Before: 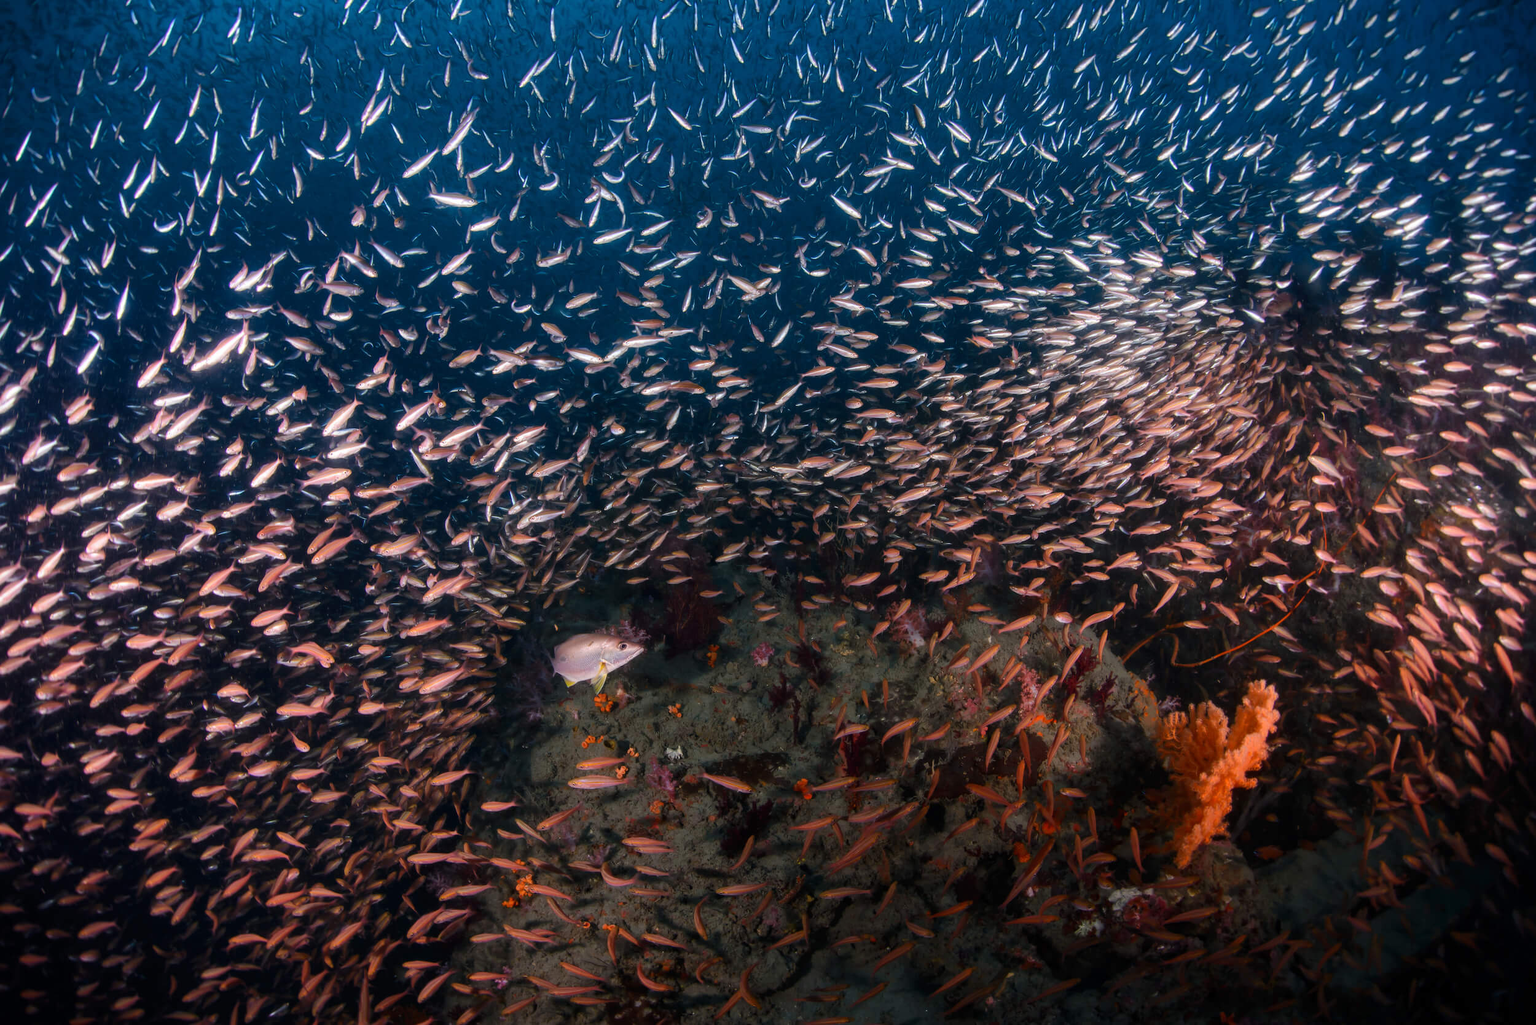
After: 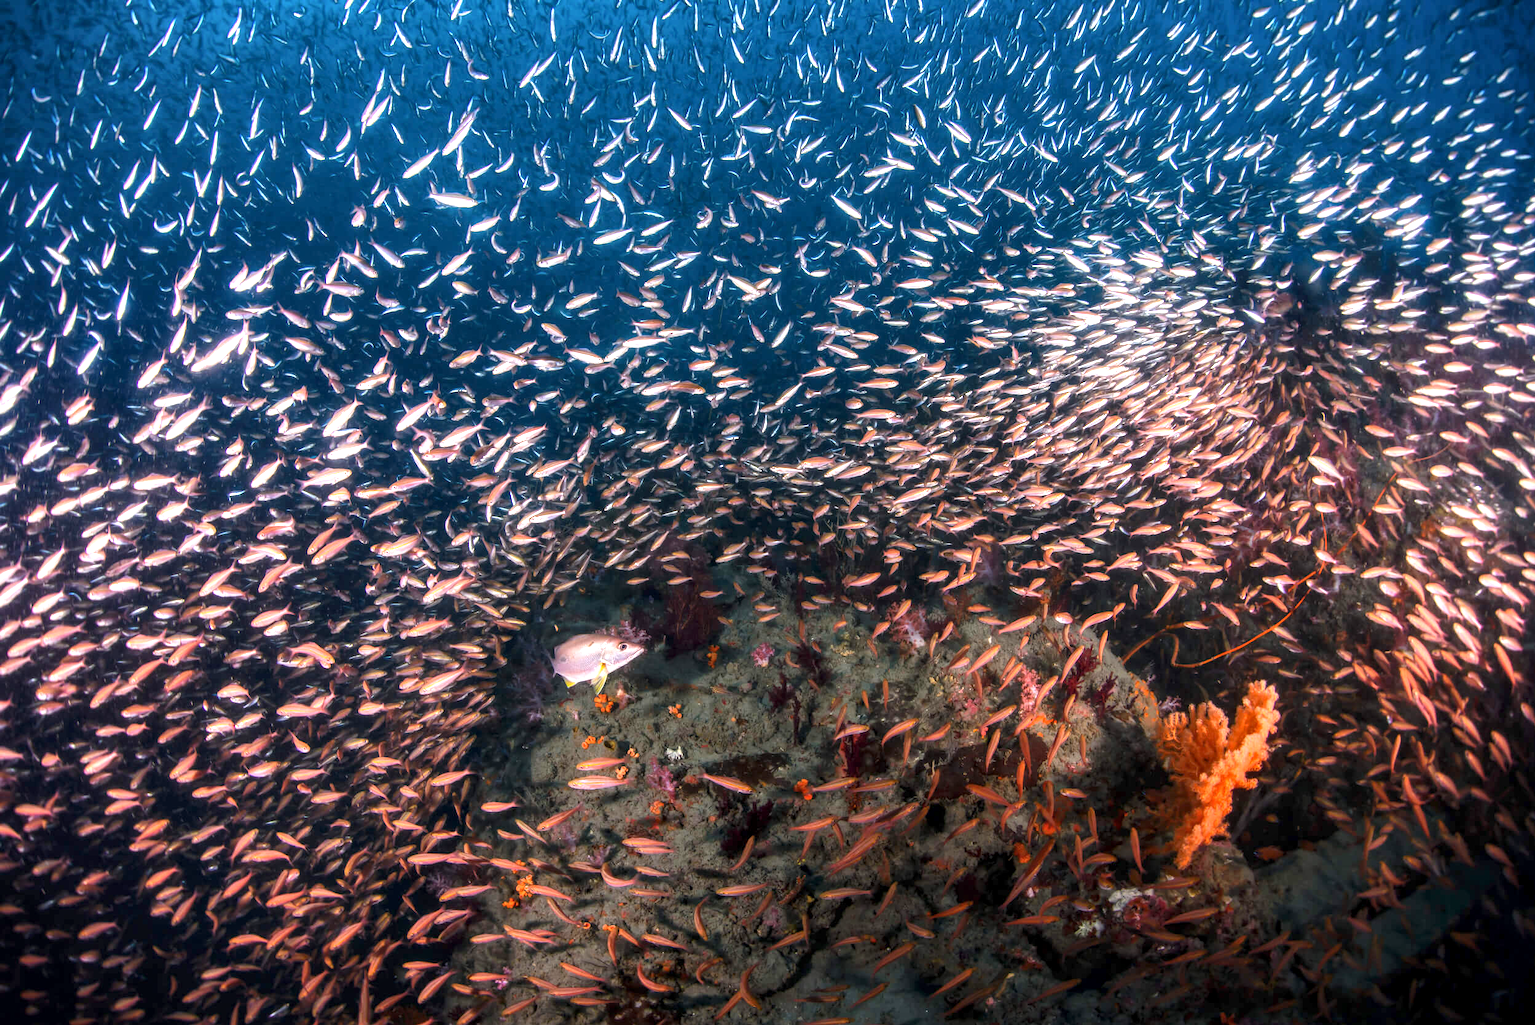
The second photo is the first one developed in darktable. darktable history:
local contrast: on, module defaults
exposure: exposure 1.2 EV, compensate highlight preservation false
